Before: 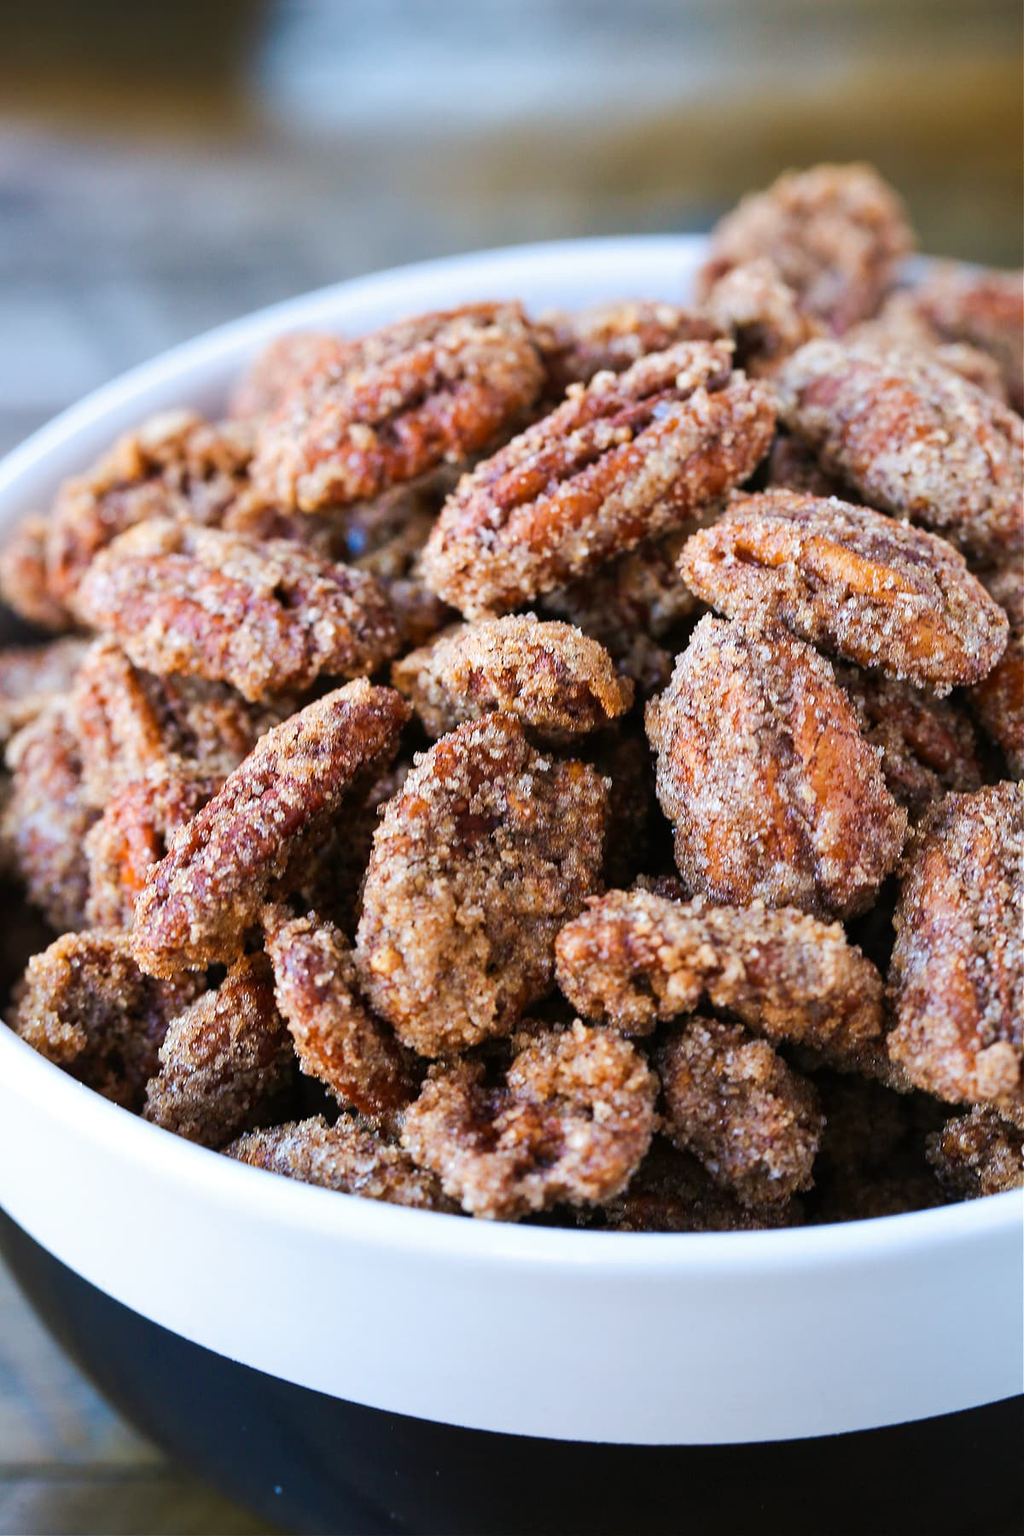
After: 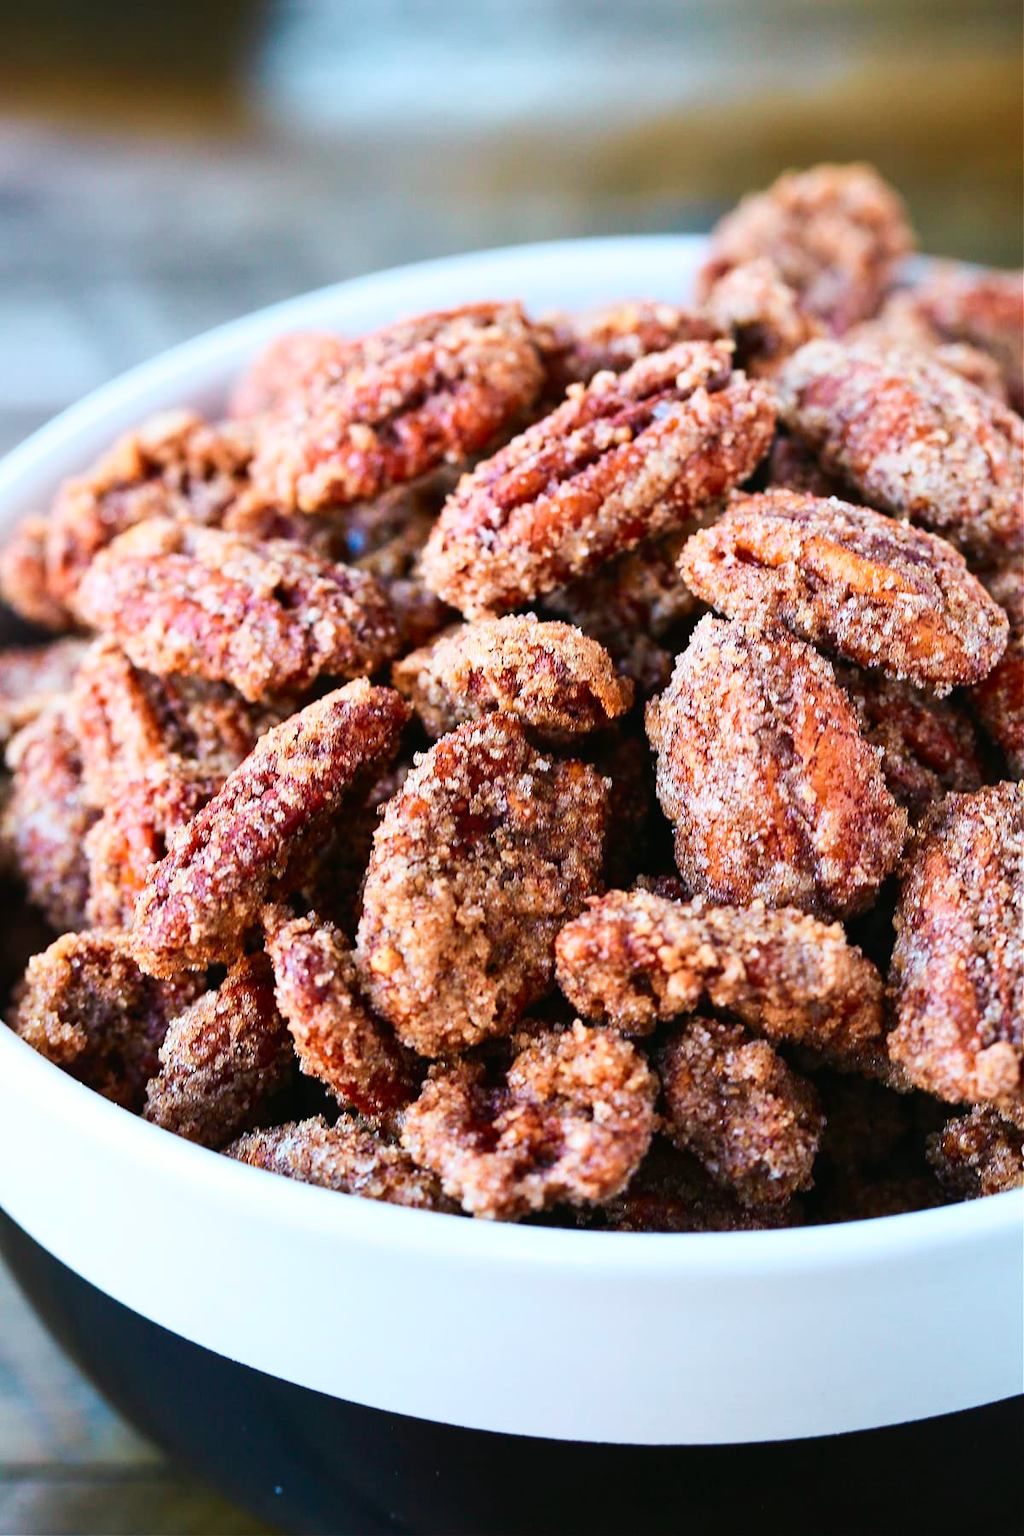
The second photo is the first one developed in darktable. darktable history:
tone curve: curves: ch0 [(0, 0.01) (0.037, 0.032) (0.131, 0.108) (0.275, 0.258) (0.483, 0.512) (0.61, 0.661) (0.696, 0.76) (0.792, 0.867) (0.911, 0.955) (0.997, 0.995)]; ch1 [(0, 0) (0.308, 0.268) (0.425, 0.383) (0.503, 0.502) (0.529, 0.543) (0.706, 0.754) (0.869, 0.907) (1, 1)]; ch2 [(0, 0) (0.228, 0.196) (0.336, 0.315) (0.399, 0.403) (0.485, 0.487) (0.502, 0.502) (0.525, 0.523) (0.545, 0.552) (0.587, 0.61) (0.636, 0.654) (0.711, 0.729) (0.855, 0.87) (0.998, 0.977)], color space Lab, independent channels, preserve colors none
